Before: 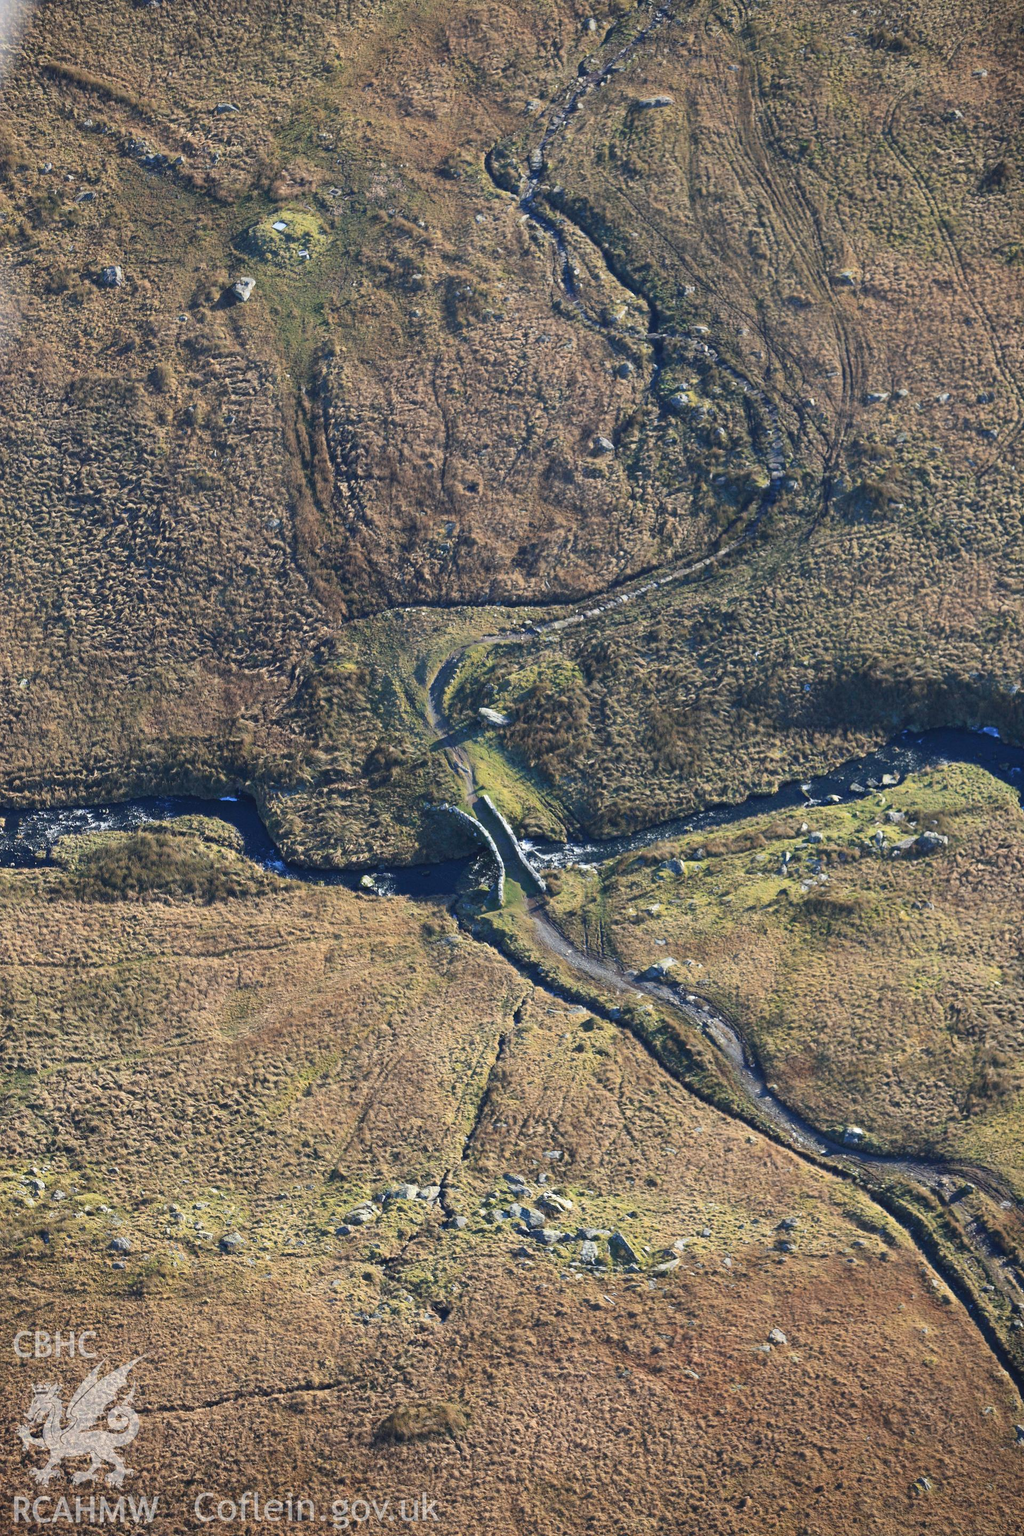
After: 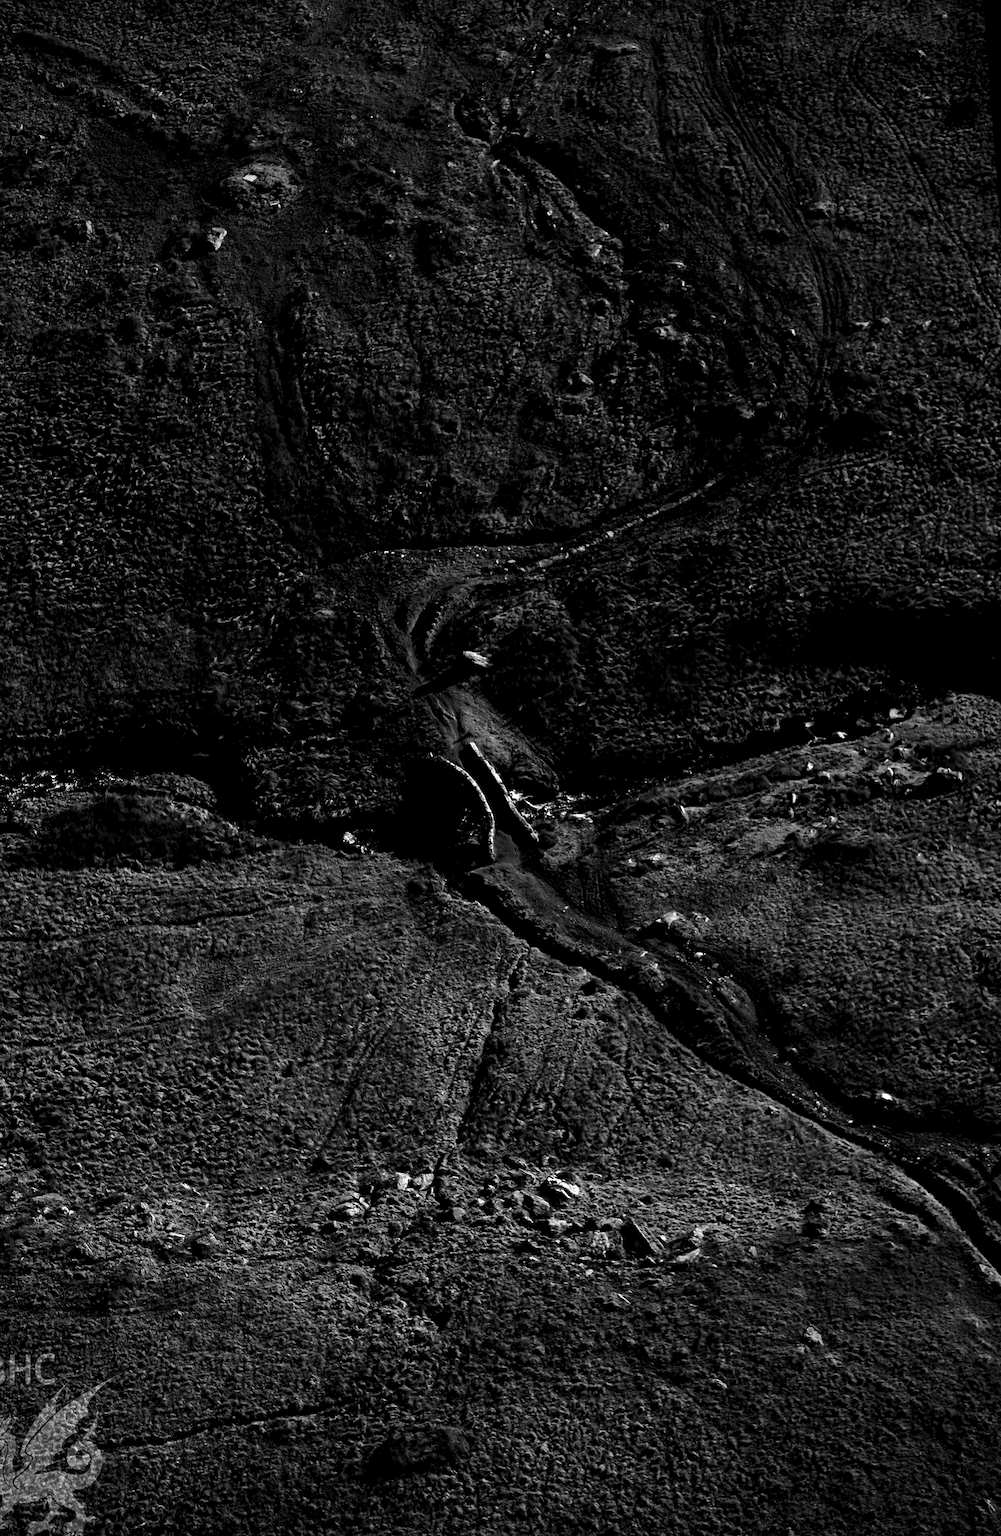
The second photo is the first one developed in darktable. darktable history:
rotate and perspective: rotation -1.68°, lens shift (vertical) -0.146, crop left 0.049, crop right 0.912, crop top 0.032, crop bottom 0.96
levels: levels [0.055, 0.477, 0.9]
contrast brightness saturation: contrast 0.02, brightness -1, saturation -1
